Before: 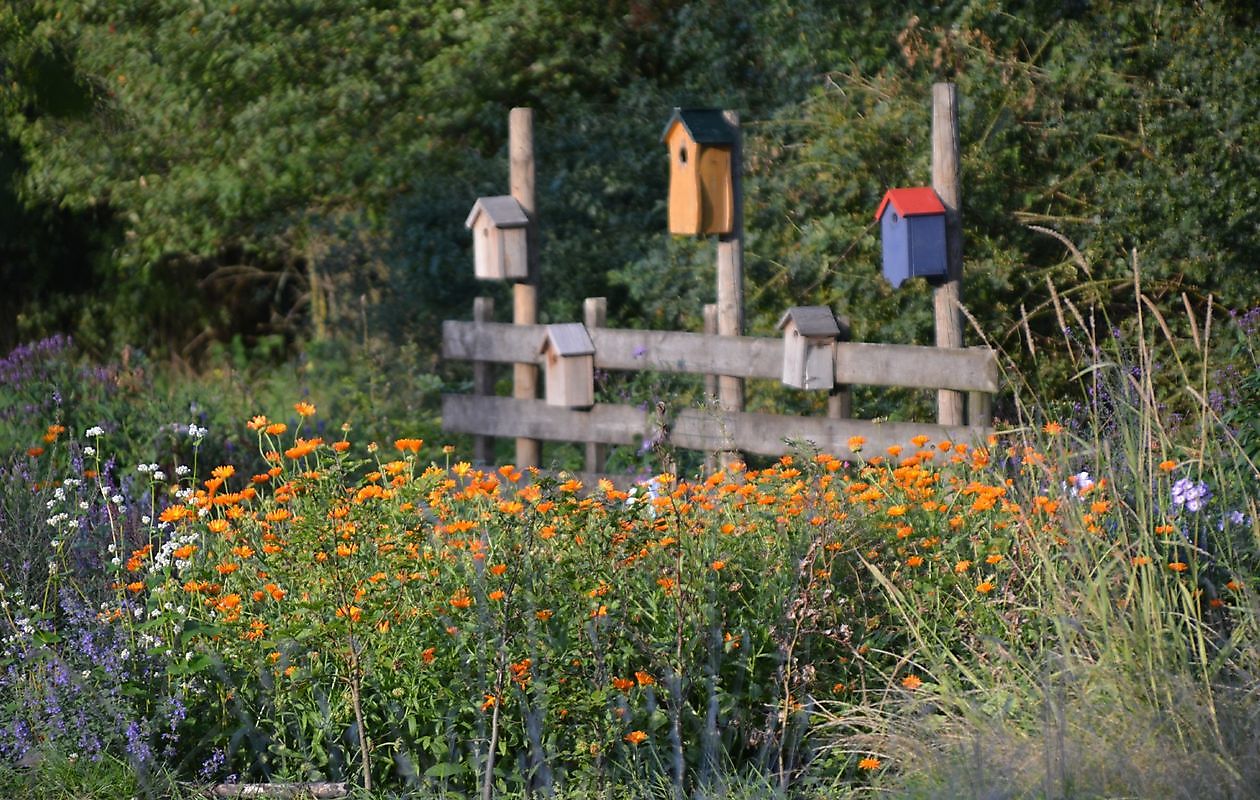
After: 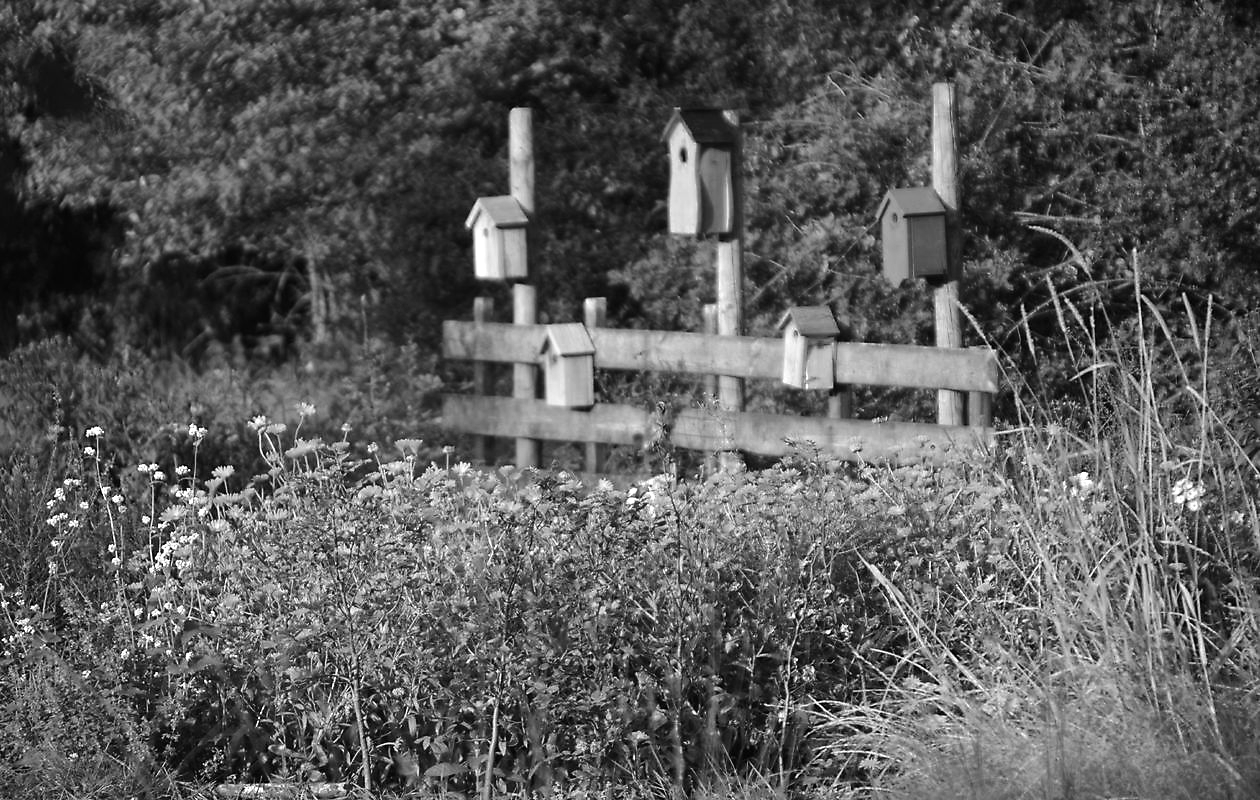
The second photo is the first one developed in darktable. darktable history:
white balance: red 0.948, green 1.02, blue 1.176
monochrome: on, module defaults
tone equalizer: -8 EV -0.417 EV, -7 EV -0.389 EV, -6 EV -0.333 EV, -5 EV -0.222 EV, -3 EV 0.222 EV, -2 EV 0.333 EV, -1 EV 0.389 EV, +0 EV 0.417 EV, edges refinement/feathering 500, mask exposure compensation -1.25 EV, preserve details no
